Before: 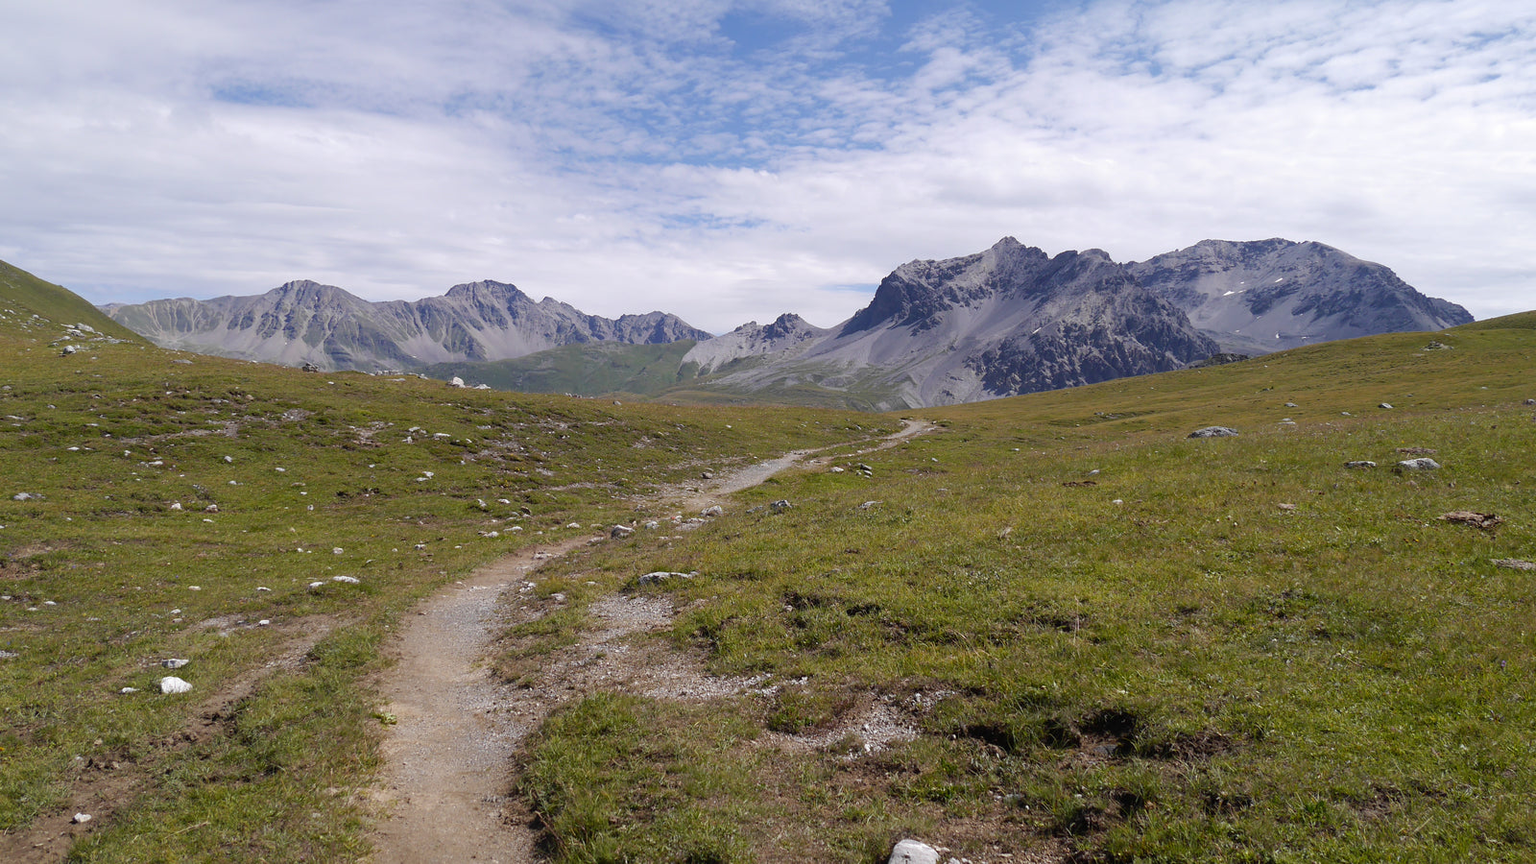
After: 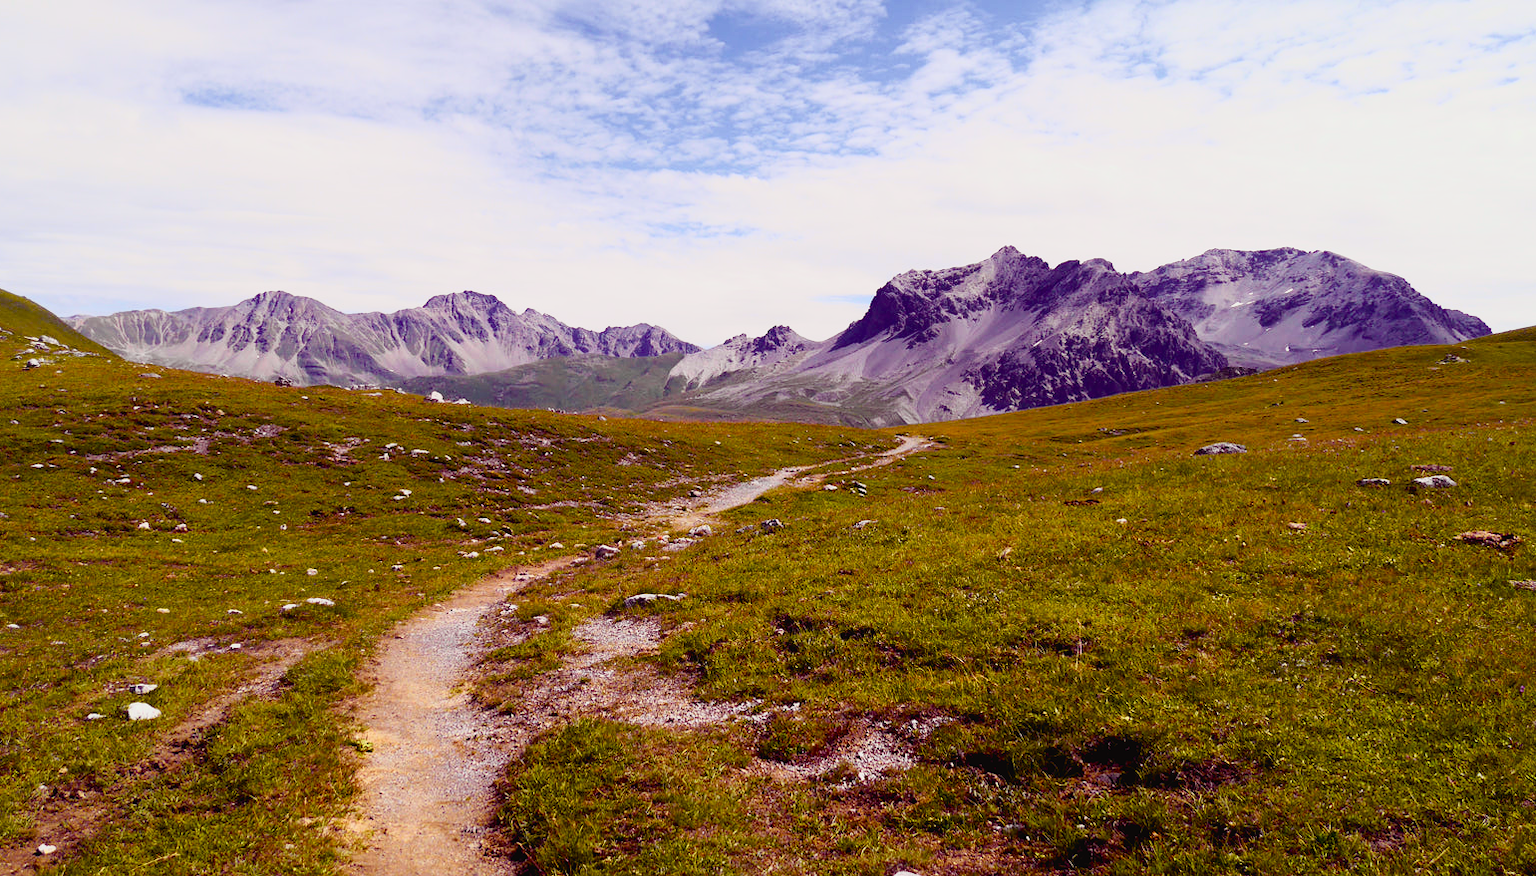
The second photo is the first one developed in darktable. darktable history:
crop and rotate: left 2.536%, right 1.107%, bottom 2.246%
tone curve: curves: ch0 [(0, 0.023) (0.132, 0.075) (0.256, 0.2) (0.463, 0.494) (0.699, 0.816) (0.813, 0.898) (1, 0.943)]; ch1 [(0, 0) (0.32, 0.306) (0.441, 0.41) (0.476, 0.466) (0.498, 0.5) (0.518, 0.519) (0.546, 0.571) (0.604, 0.651) (0.733, 0.817) (1, 1)]; ch2 [(0, 0) (0.312, 0.313) (0.431, 0.425) (0.483, 0.477) (0.503, 0.503) (0.526, 0.507) (0.564, 0.575) (0.614, 0.695) (0.713, 0.767) (0.985, 0.966)], color space Lab, independent channels
color balance rgb: shadows lift › luminance -21.66%, shadows lift › chroma 8.98%, shadows lift › hue 283.37°, power › chroma 1.05%, power › hue 25.59°, highlights gain › luminance 6.08%, highlights gain › chroma 2.55%, highlights gain › hue 90°, global offset › luminance -0.87%, perceptual saturation grading › global saturation 25%, perceptual saturation grading › highlights -28.39%, perceptual saturation grading › shadows 33.98%
